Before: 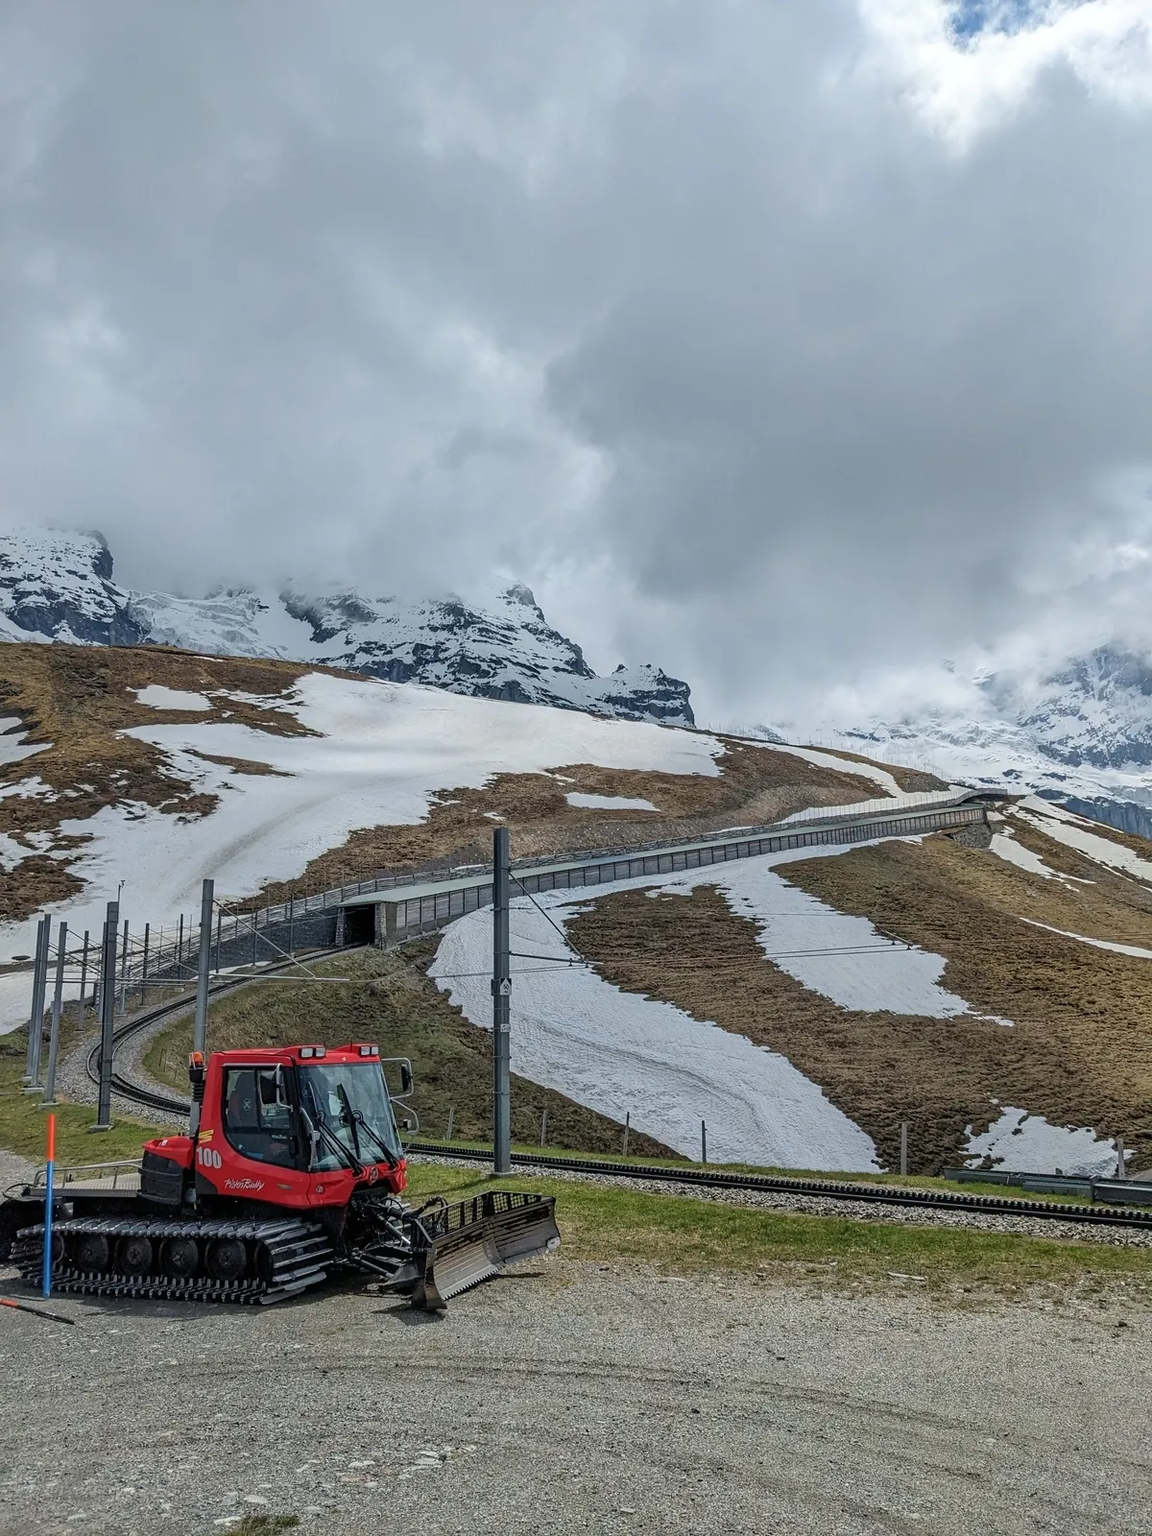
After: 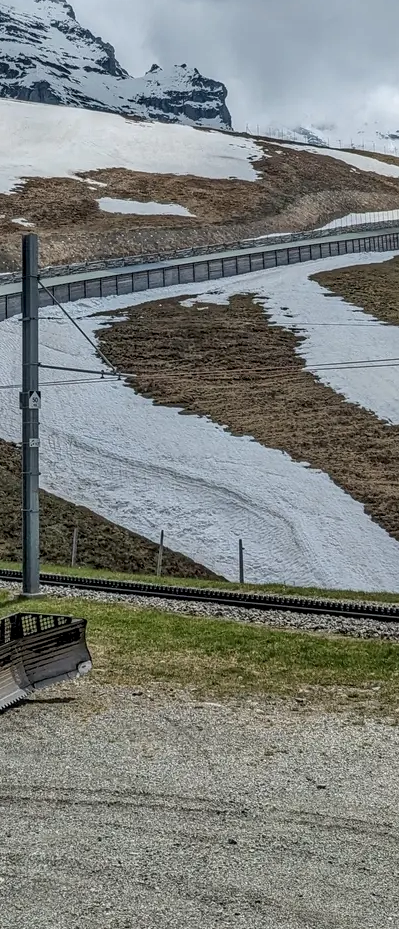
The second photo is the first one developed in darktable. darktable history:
local contrast: detail 130%
crop: left 41.042%, top 39.266%, right 25.67%, bottom 2.667%
